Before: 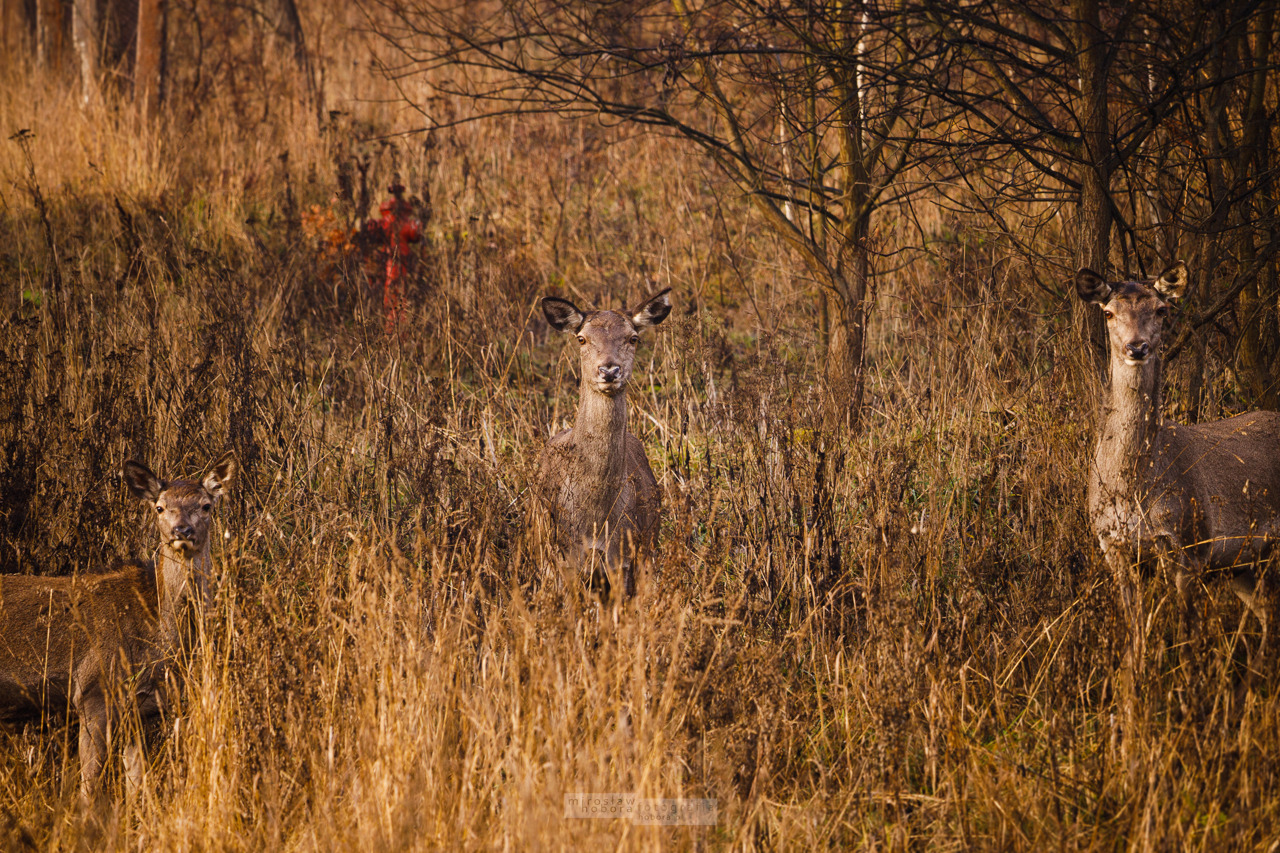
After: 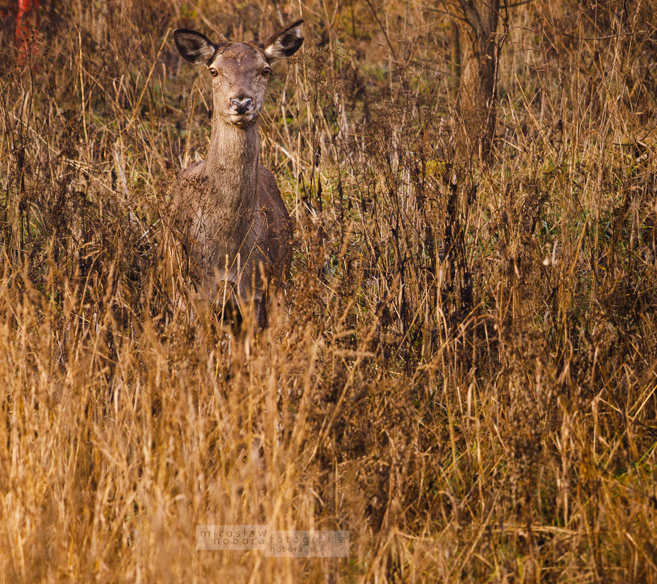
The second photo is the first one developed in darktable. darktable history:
crop and rotate: left 28.79%, top 31.486%, right 19.818%
